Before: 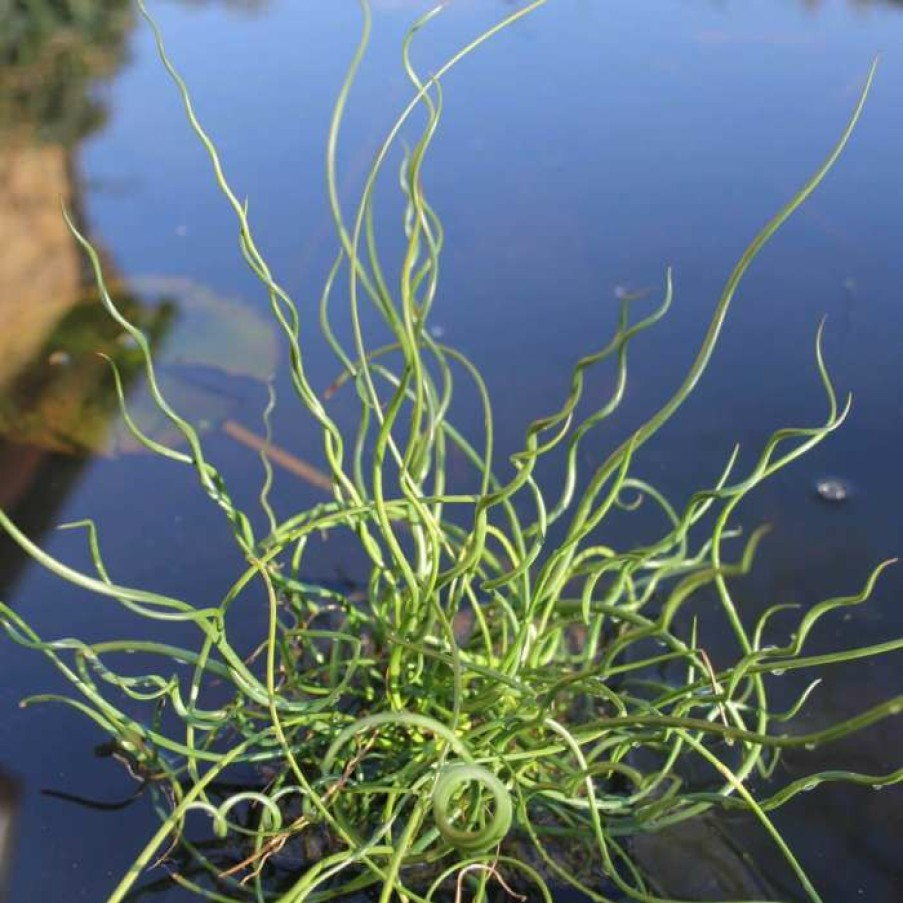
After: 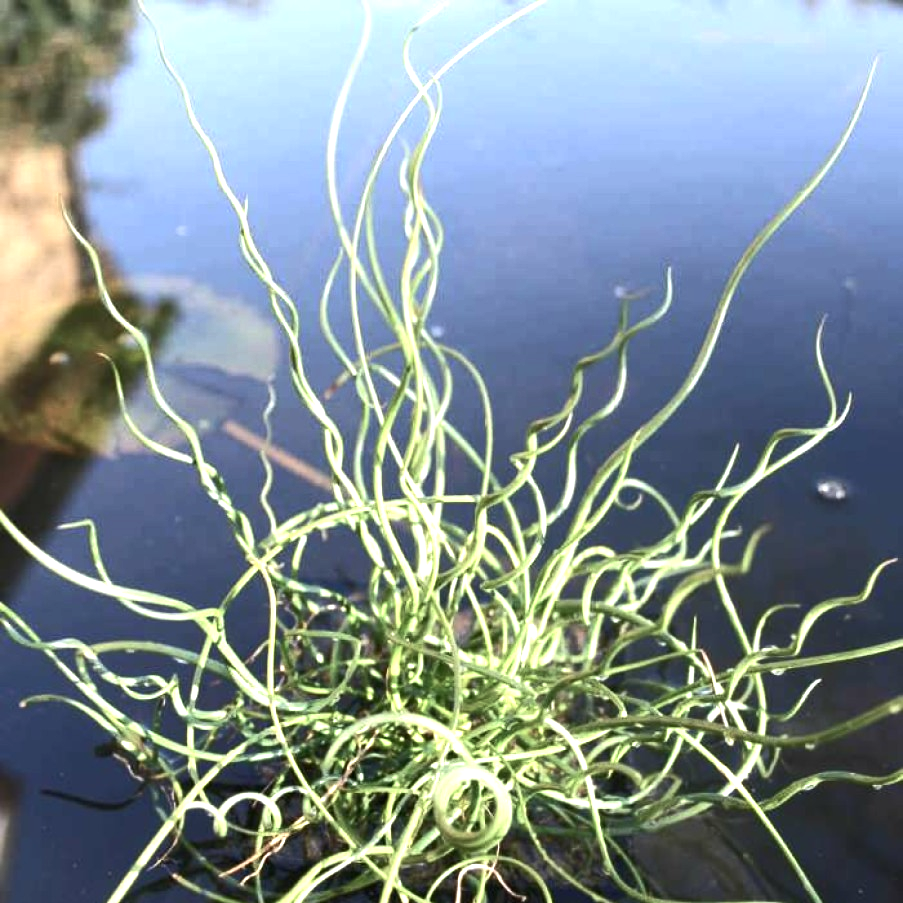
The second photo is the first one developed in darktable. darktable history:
exposure: black level correction 0, exposure 1.1 EV, compensate exposure bias true, compensate highlight preservation false
color balance rgb: perceptual saturation grading › highlights -31.88%, perceptual saturation grading › mid-tones 5.8%, perceptual saturation grading › shadows 18.12%, perceptual brilliance grading › highlights 3.62%, perceptual brilliance grading › mid-tones -18.12%, perceptual brilliance grading › shadows -41.3%
